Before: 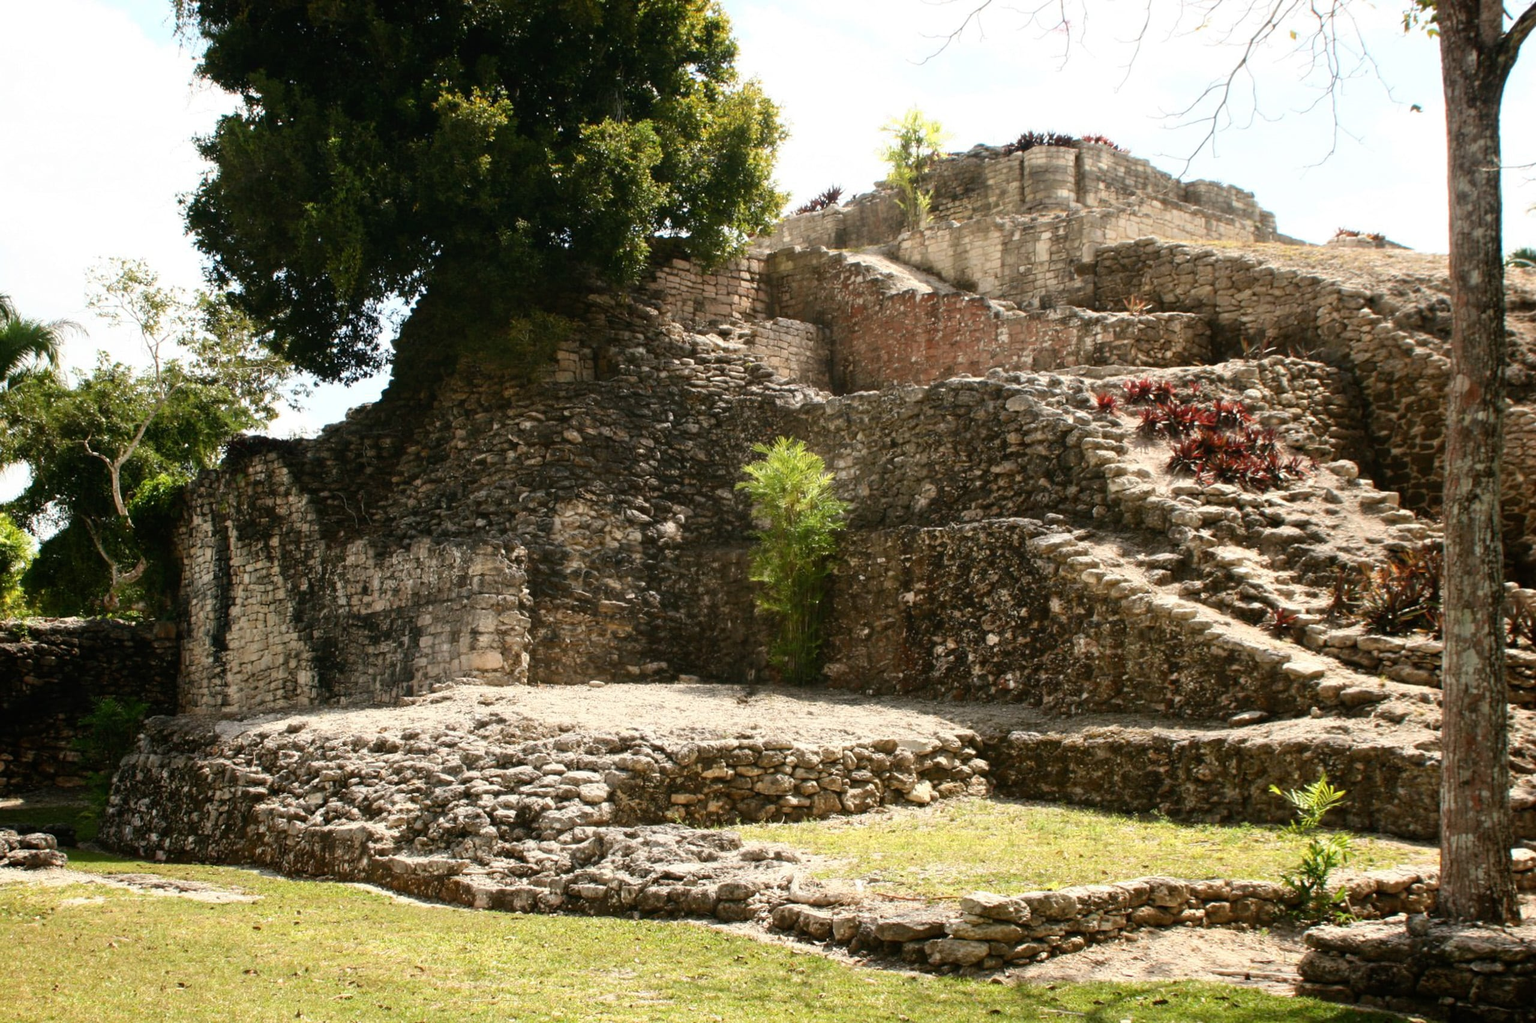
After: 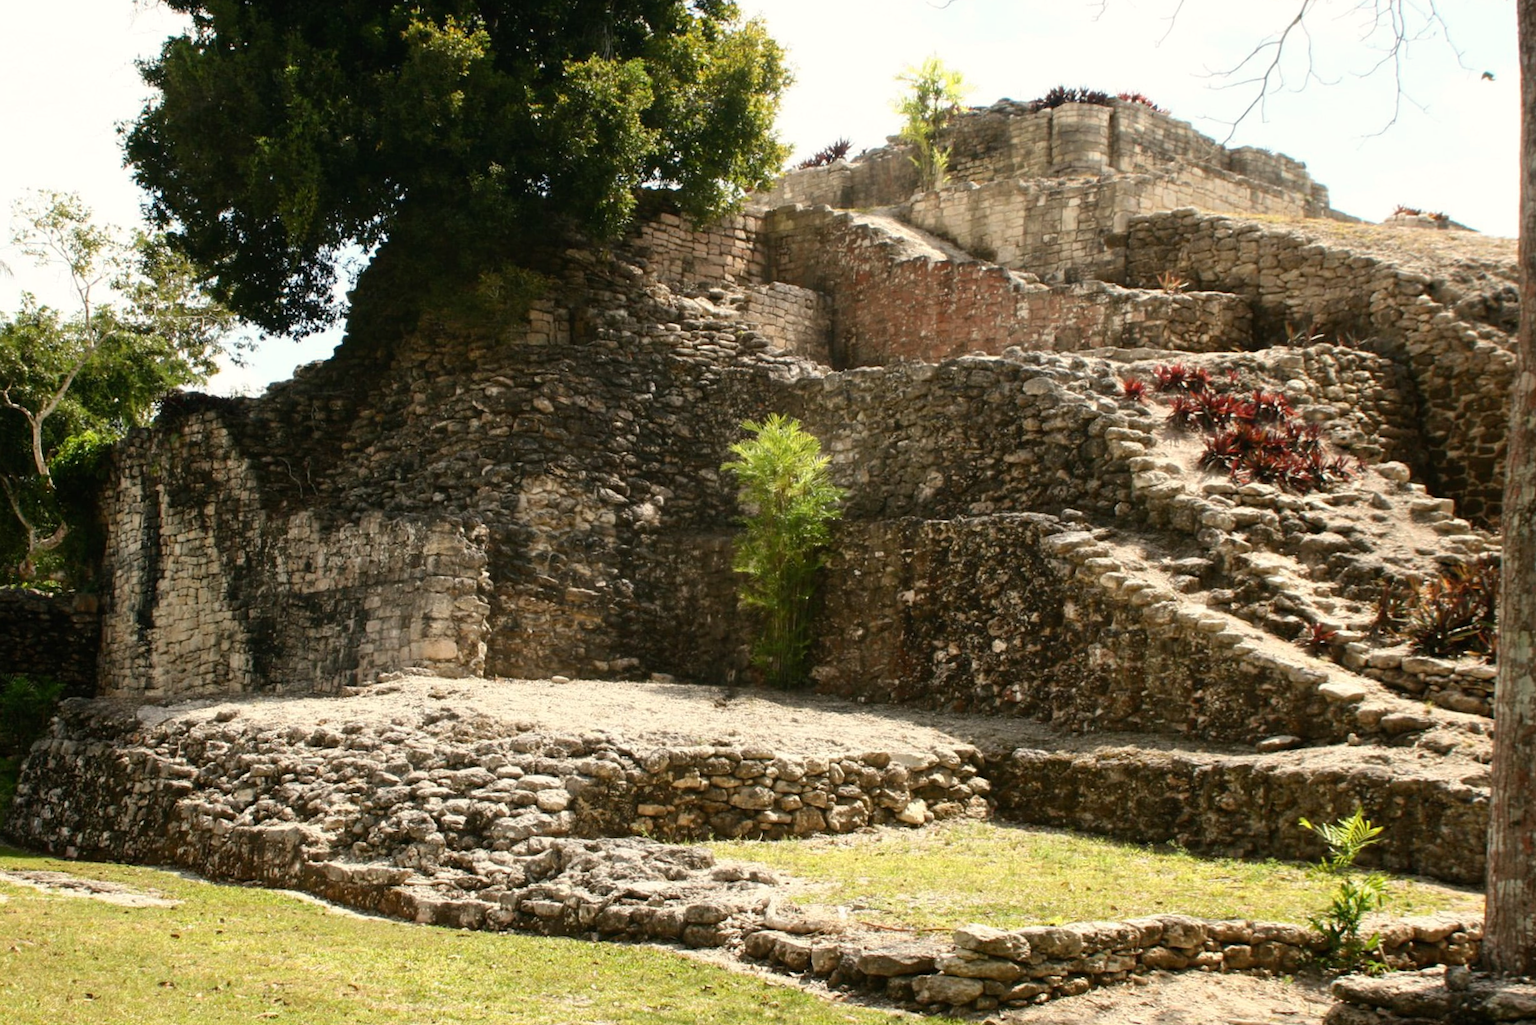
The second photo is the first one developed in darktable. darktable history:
color correction: highlights b* 2.97
crop and rotate: angle -2.04°, left 3.14%, top 3.88%, right 1.599%, bottom 0.578%
shadows and highlights: radius 333.7, shadows 65.11, highlights 6.24, compress 87.65%, soften with gaussian
